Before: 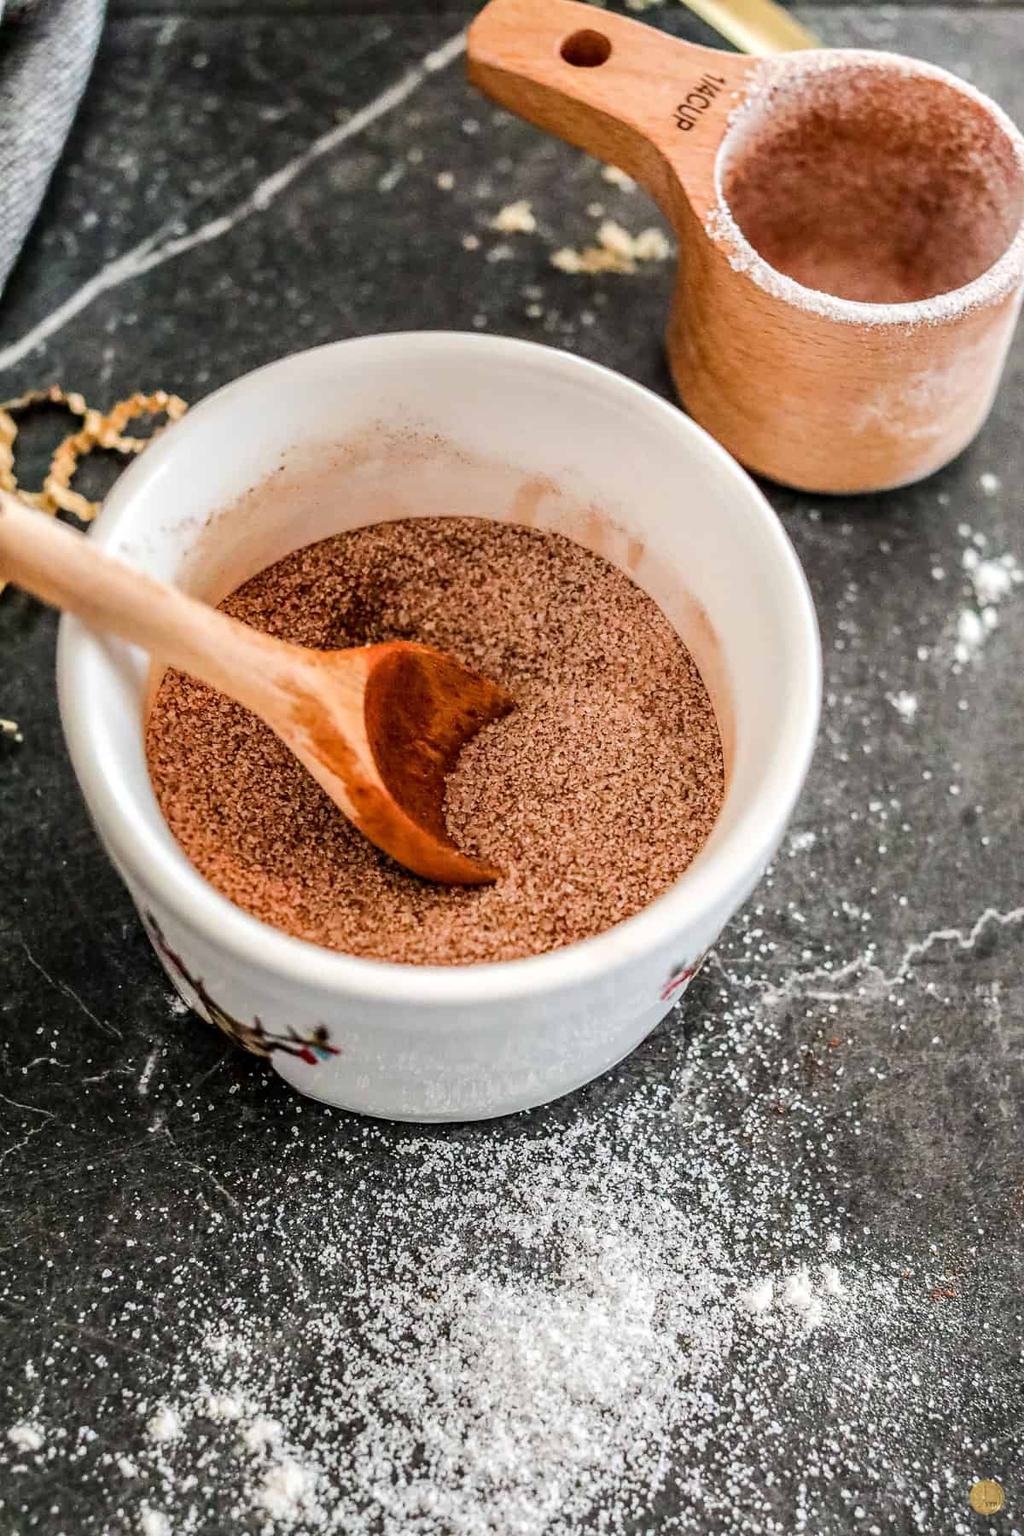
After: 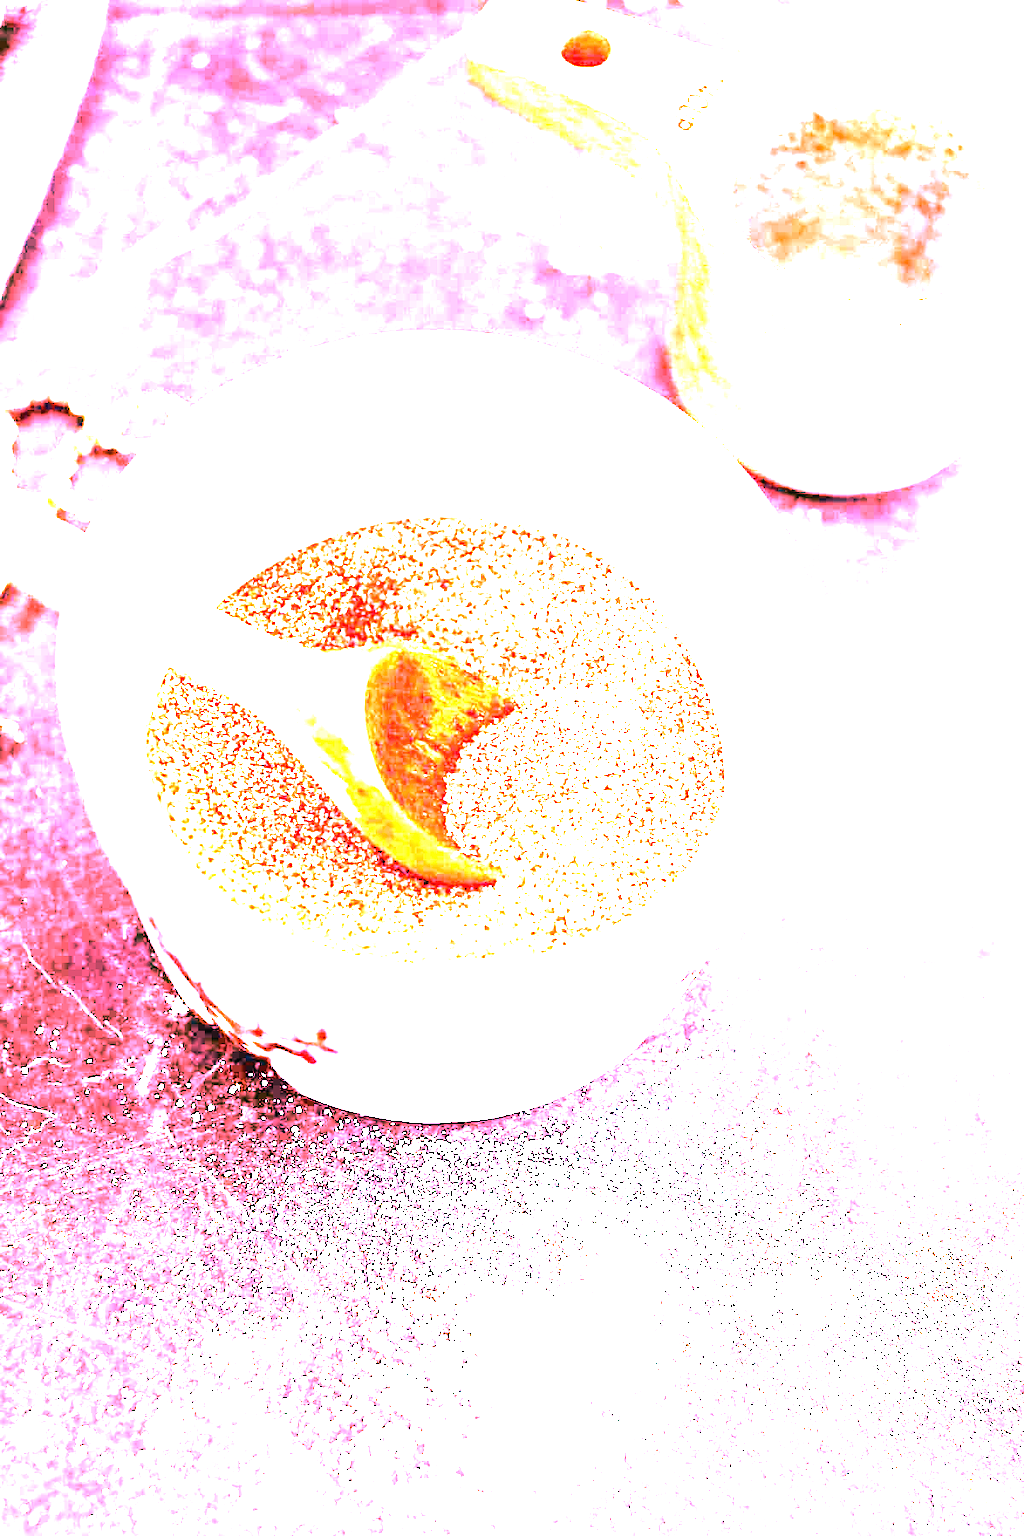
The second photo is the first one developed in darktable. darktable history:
tone equalizer: -8 EV -0.417 EV, -7 EV -0.389 EV, -6 EV -0.333 EV, -5 EV -0.222 EV, -3 EV 0.222 EV, -2 EV 0.333 EV, -1 EV 0.389 EV, +0 EV 0.417 EV, edges refinement/feathering 500, mask exposure compensation -1.57 EV, preserve details no
exposure: black level correction 0, exposure 4 EV, compensate exposure bias true, compensate highlight preservation false
white balance: red 4.26, blue 1.802
